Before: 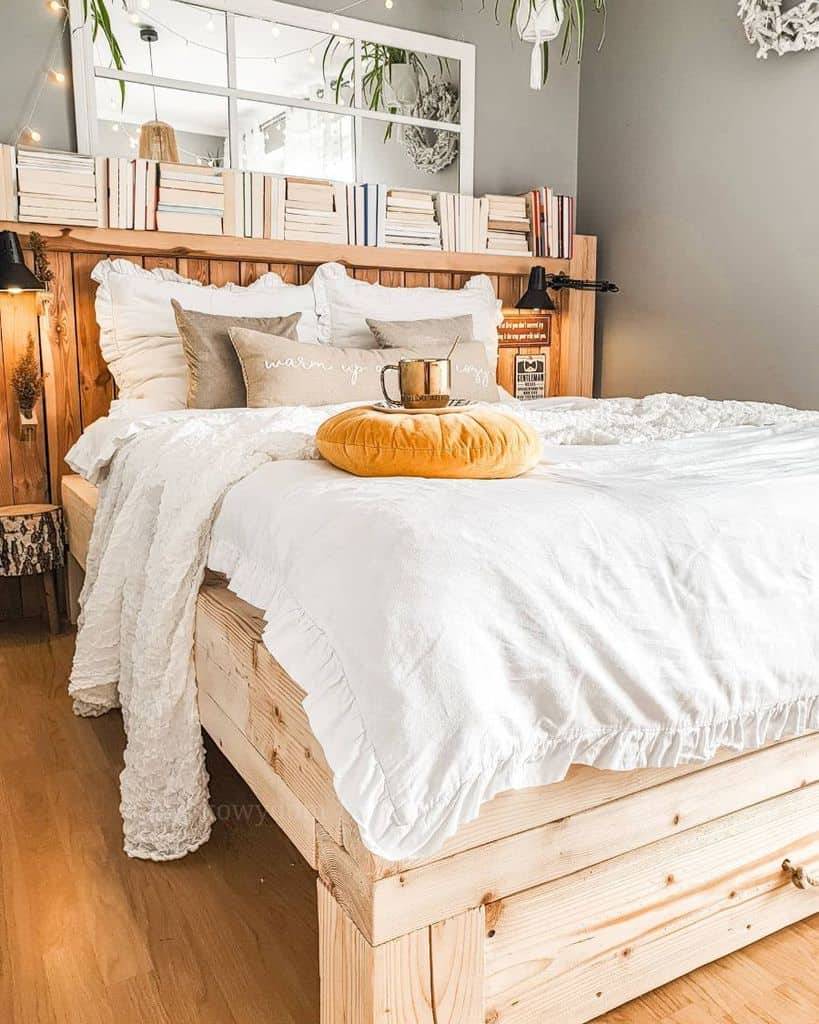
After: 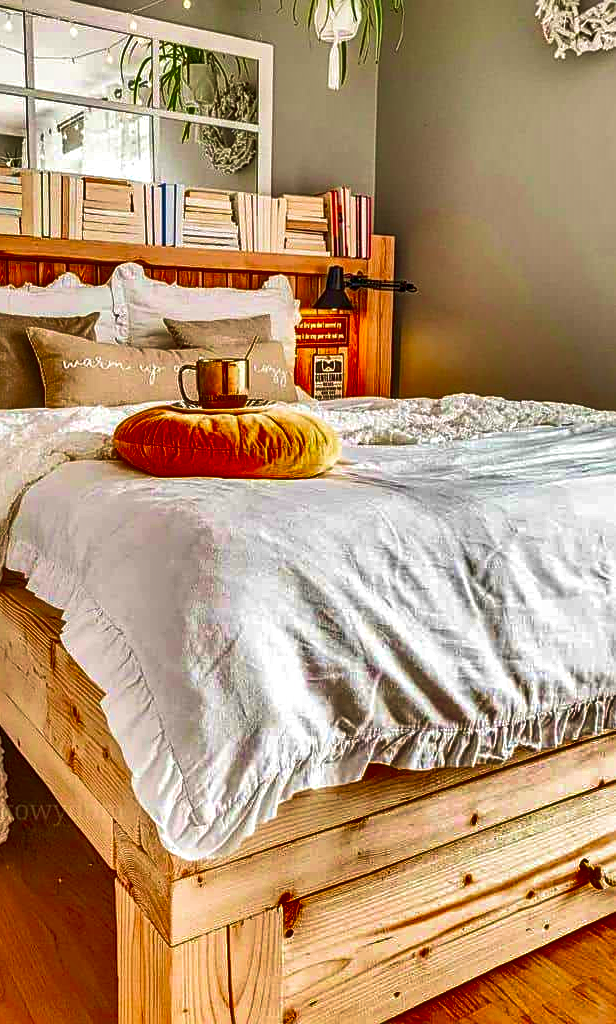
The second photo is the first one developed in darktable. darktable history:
contrast brightness saturation: brightness -0.089
color correction: highlights b* -0.019, saturation 2.1
velvia: strength 44.61%
sharpen: radius 2.507, amount 0.339
crop and rotate: left 24.708%
shadows and highlights: shadows 24.61, highlights -76.71, soften with gaussian
local contrast: on, module defaults
